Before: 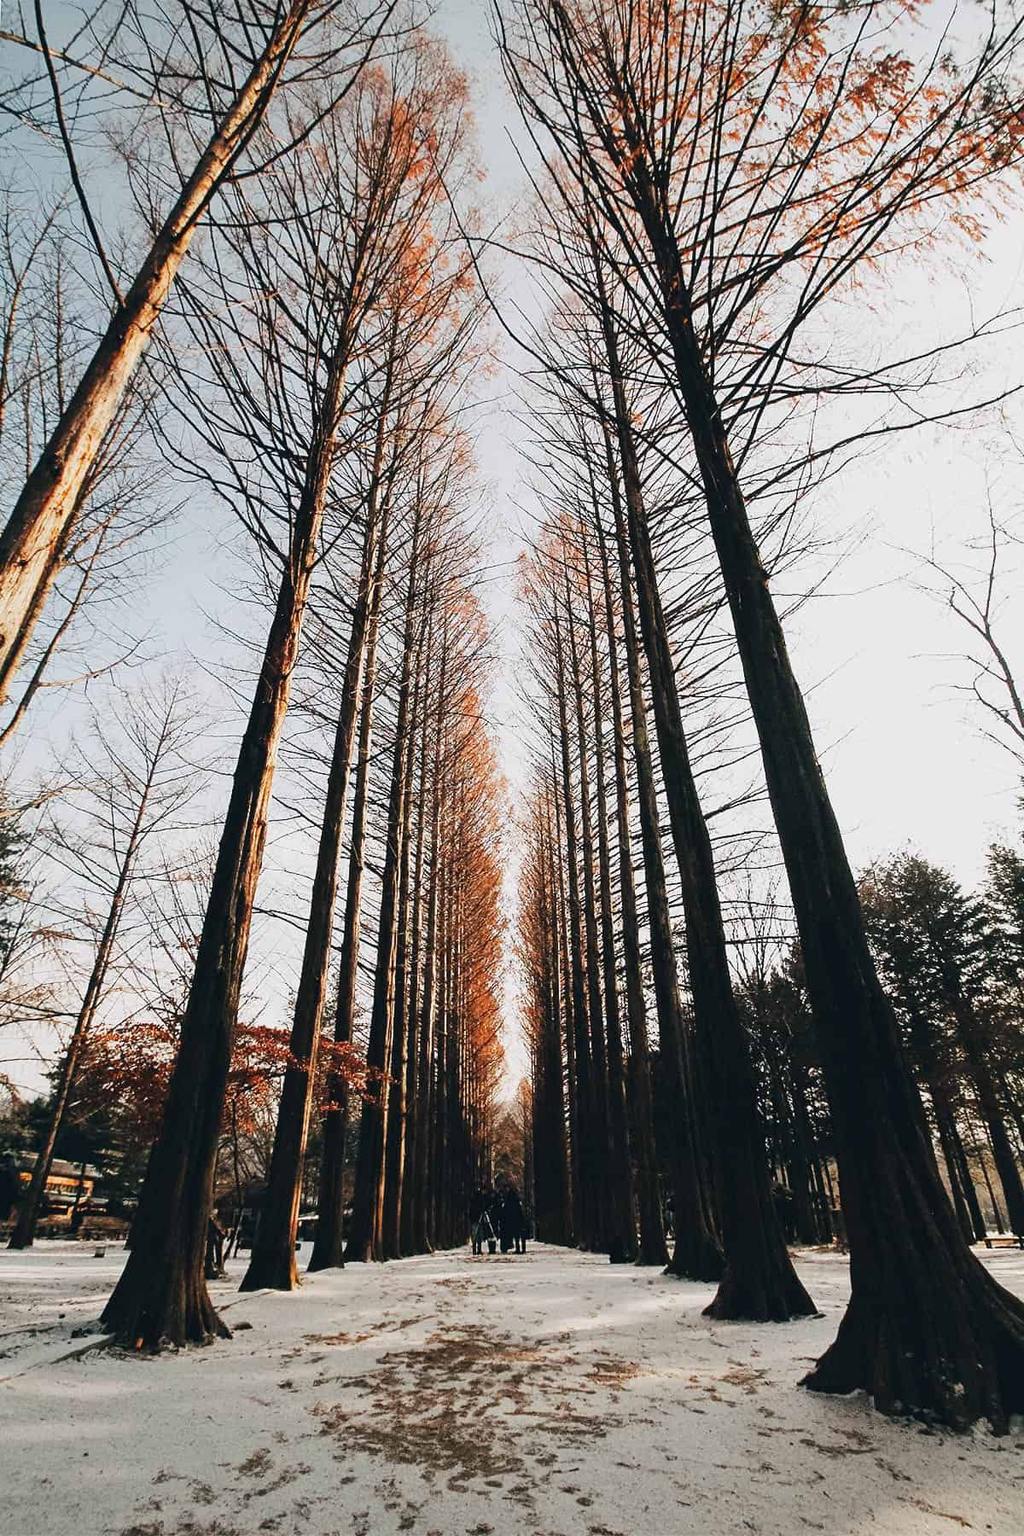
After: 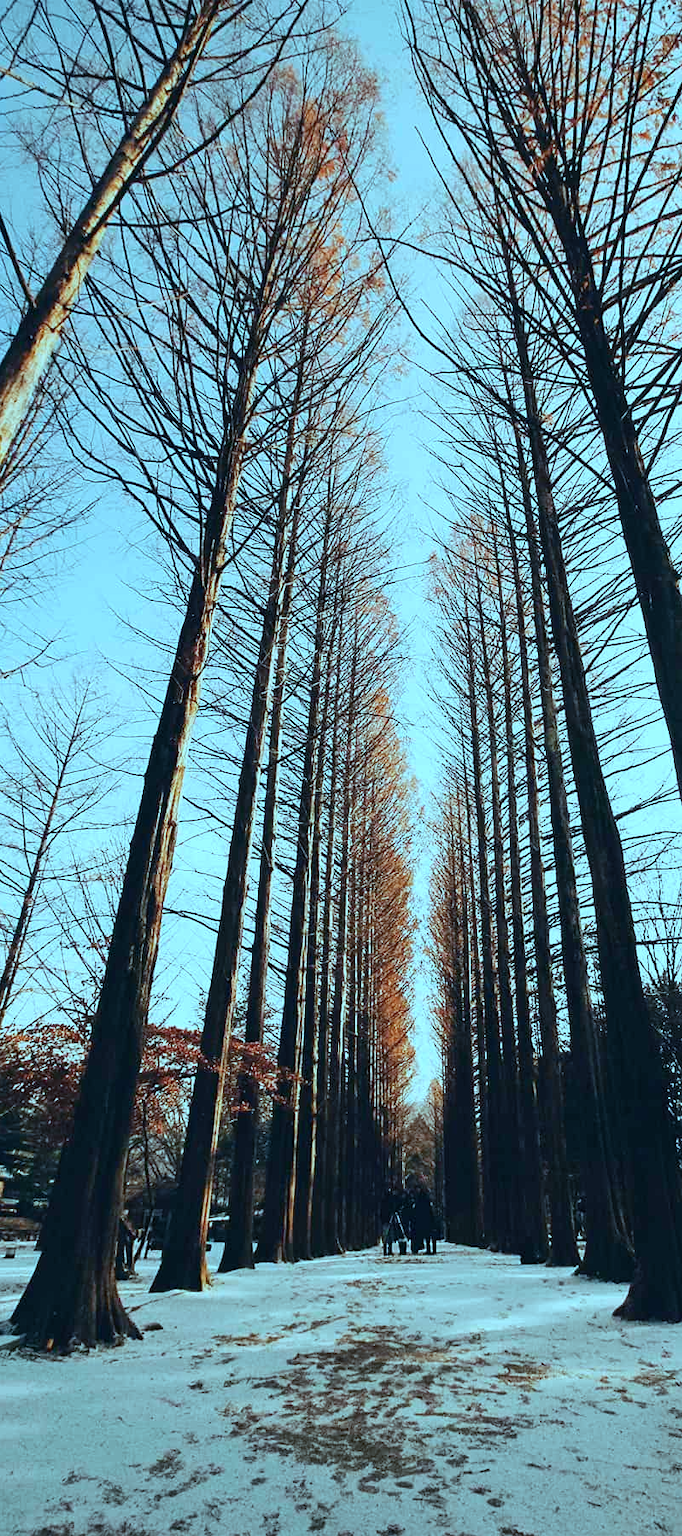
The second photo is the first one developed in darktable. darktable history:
color balance rgb: shadows lift › chroma 7.23%, shadows lift › hue 246.48°, highlights gain › chroma 5.38%, highlights gain › hue 196.93°, white fulcrum 1 EV
crop and rotate: left 8.786%, right 24.548%
white balance: red 0.926, green 1.003, blue 1.133
